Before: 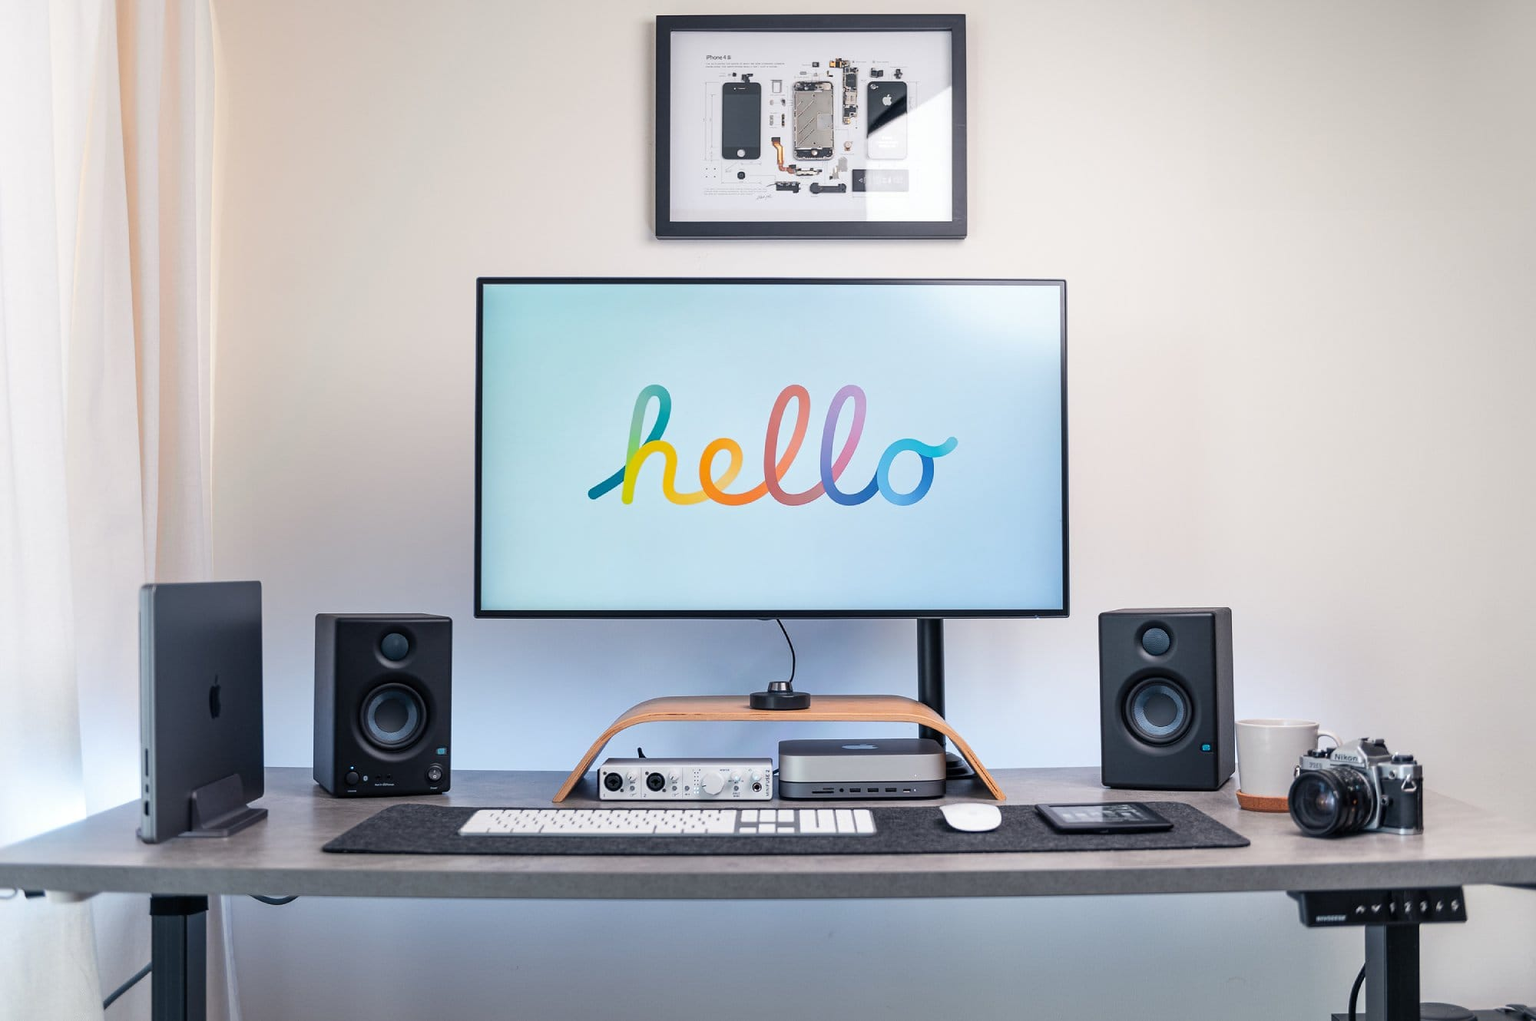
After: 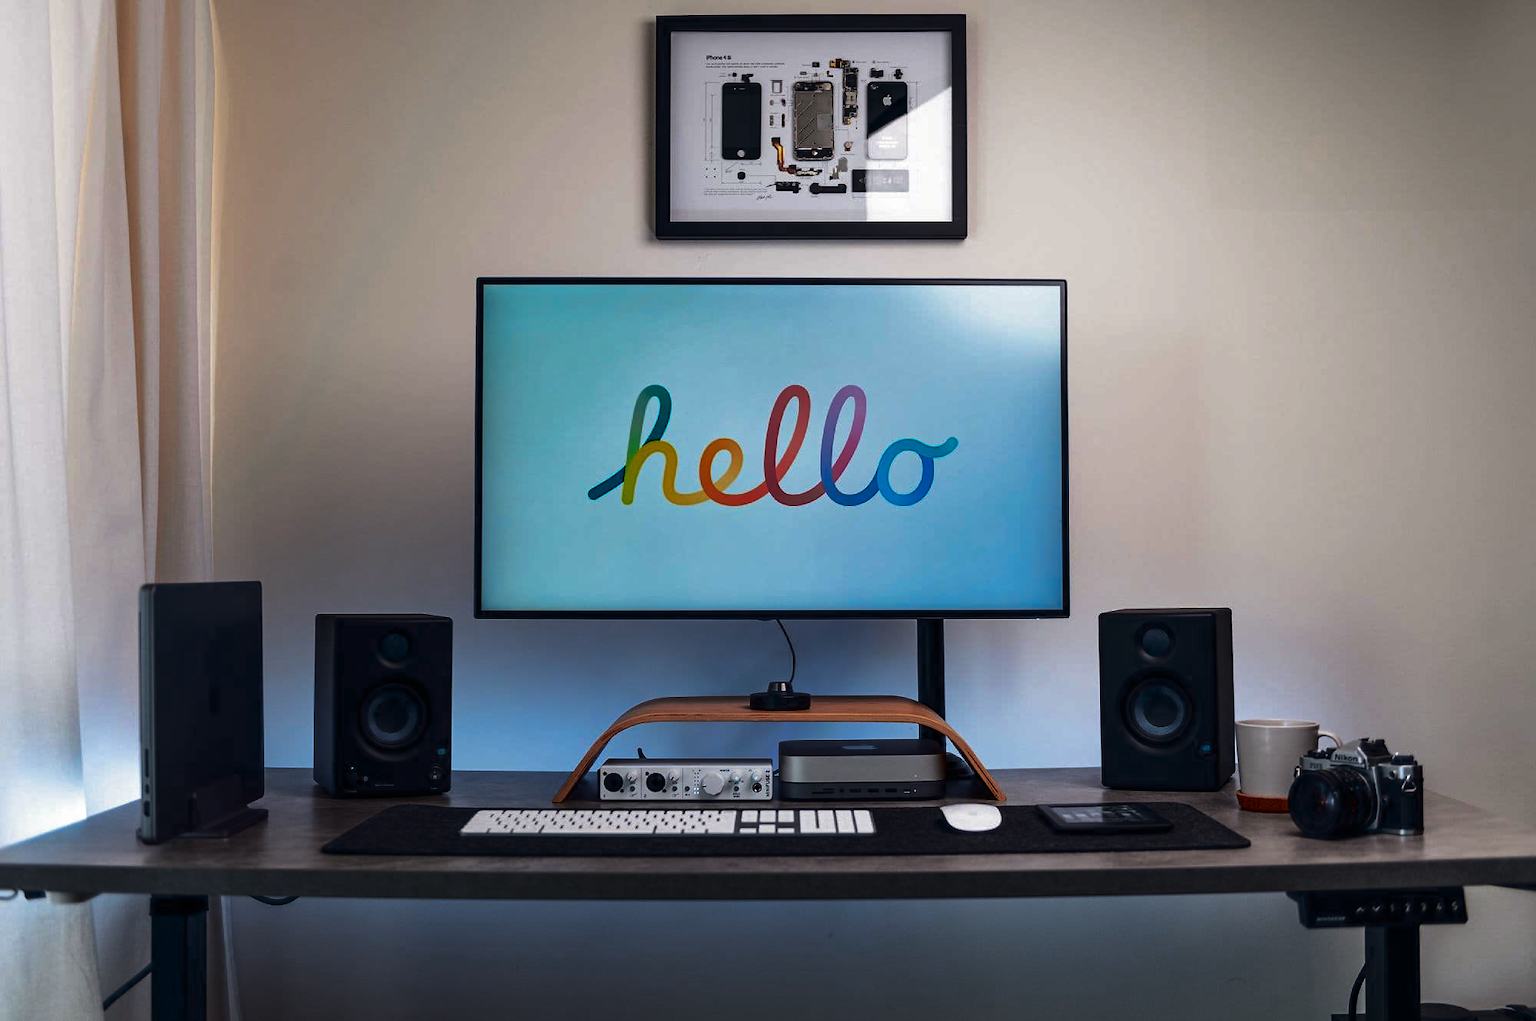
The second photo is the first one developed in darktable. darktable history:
split-toning: shadows › hue 36°, shadows › saturation 0.05, highlights › hue 10.8°, highlights › saturation 0.15, compress 40%
contrast brightness saturation: brightness -1, saturation 1
